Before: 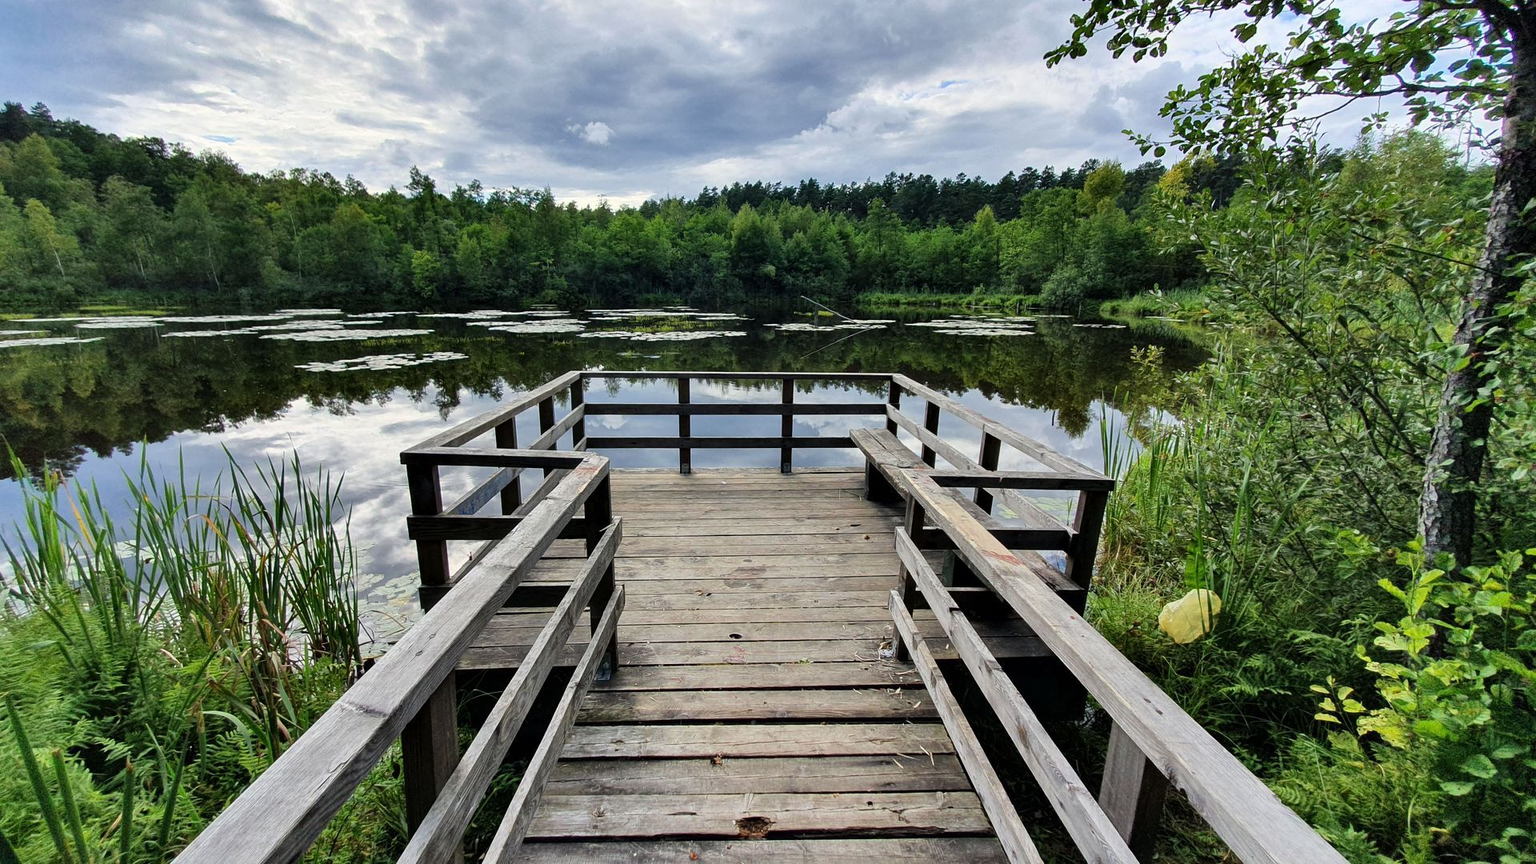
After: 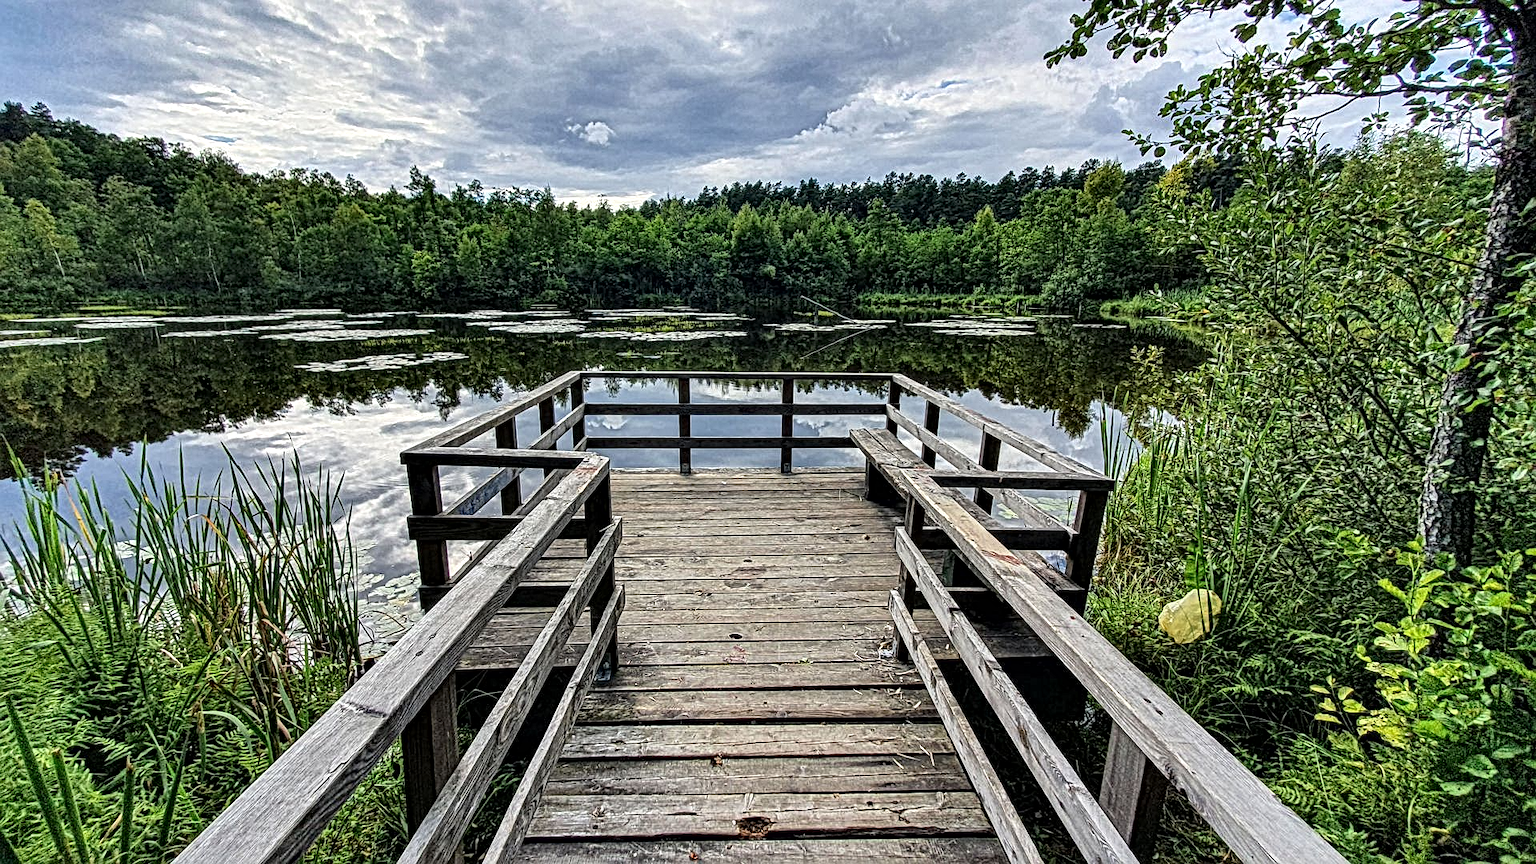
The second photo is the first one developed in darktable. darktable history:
local contrast: mode bilateral grid, contrast 19, coarseness 3, detail 298%, midtone range 0.2
